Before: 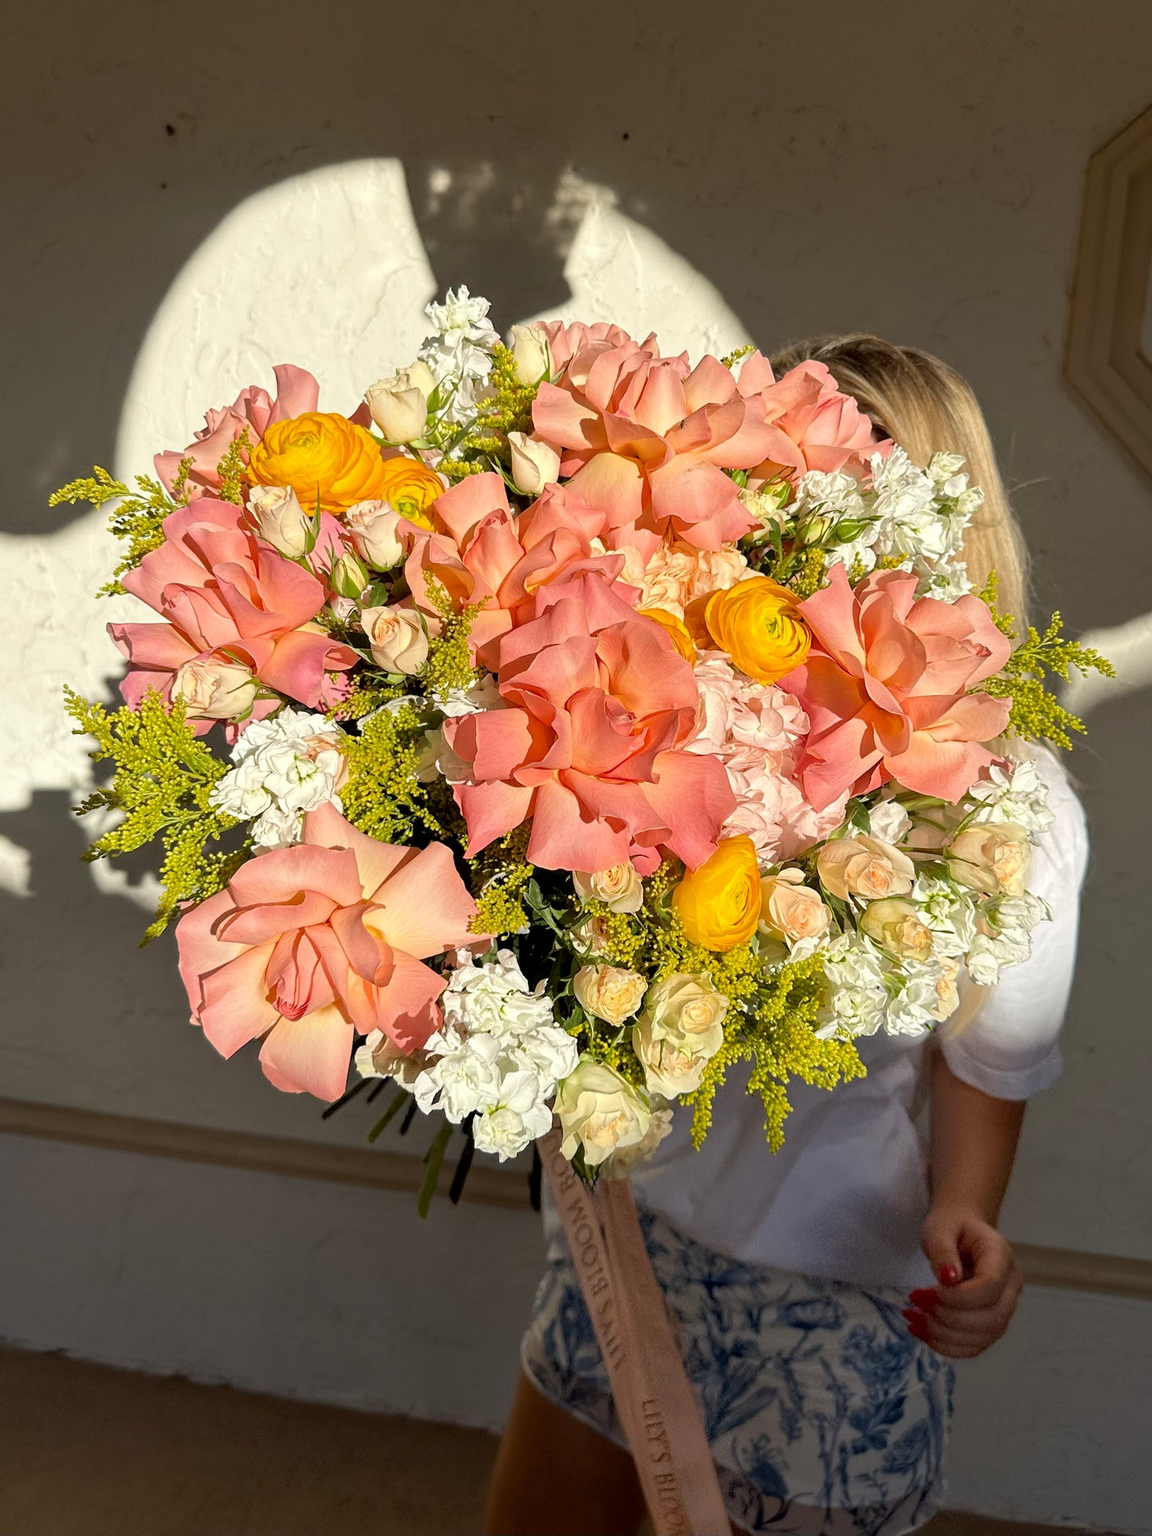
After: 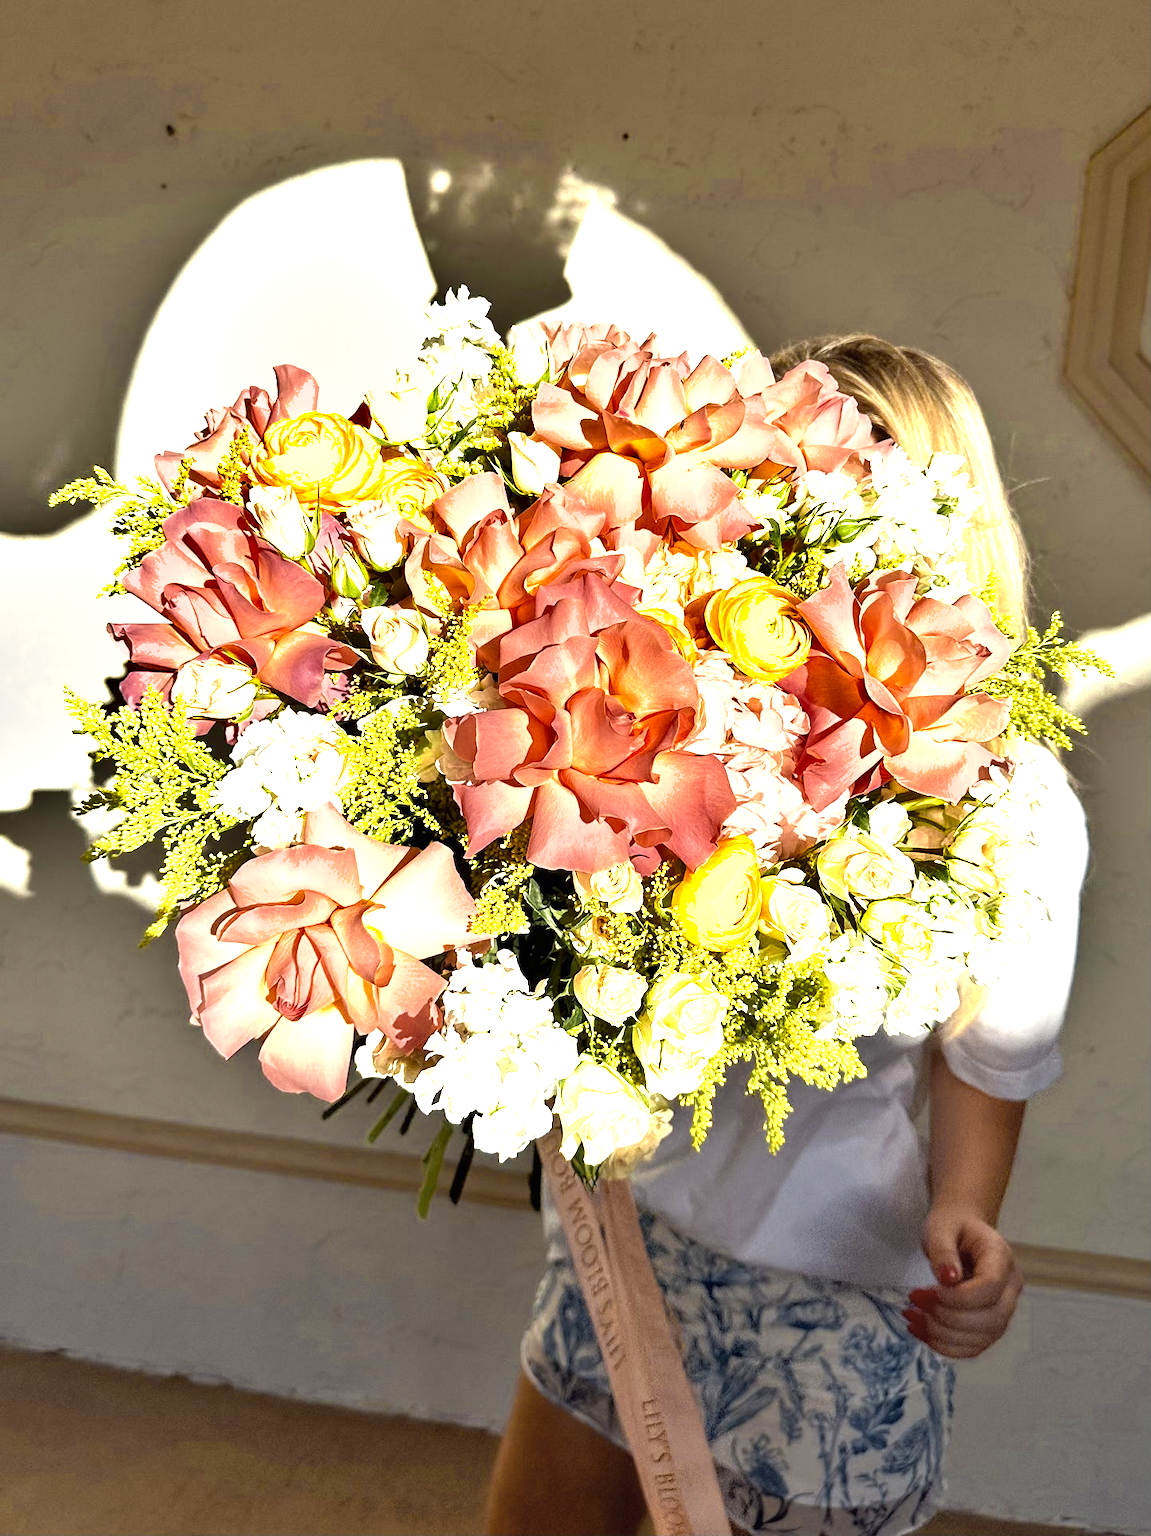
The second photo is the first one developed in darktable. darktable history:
exposure: black level correction 0, exposure 1.1 EV, compensate highlight preservation false
shadows and highlights: soften with gaussian
color zones: curves: ch0 [(0.004, 0.306) (0.107, 0.448) (0.252, 0.656) (0.41, 0.398) (0.595, 0.515) (0.768, 0.628)]; ch1 [(0.07, 0.323) (0.151, 0.452) (0.252, 0.608) (0.346, 0.221) (0.463, 0.189) (0.61, 0.368) (0.735, 0.395) (0.921, 0.412)]; ch2 [(0, 0.476) (0.132, 0.512) (0.243, 0.512) (0.397, 0.48) (0.522, 0.376) (0.634, 0.536) (0.761, 0.46)]
